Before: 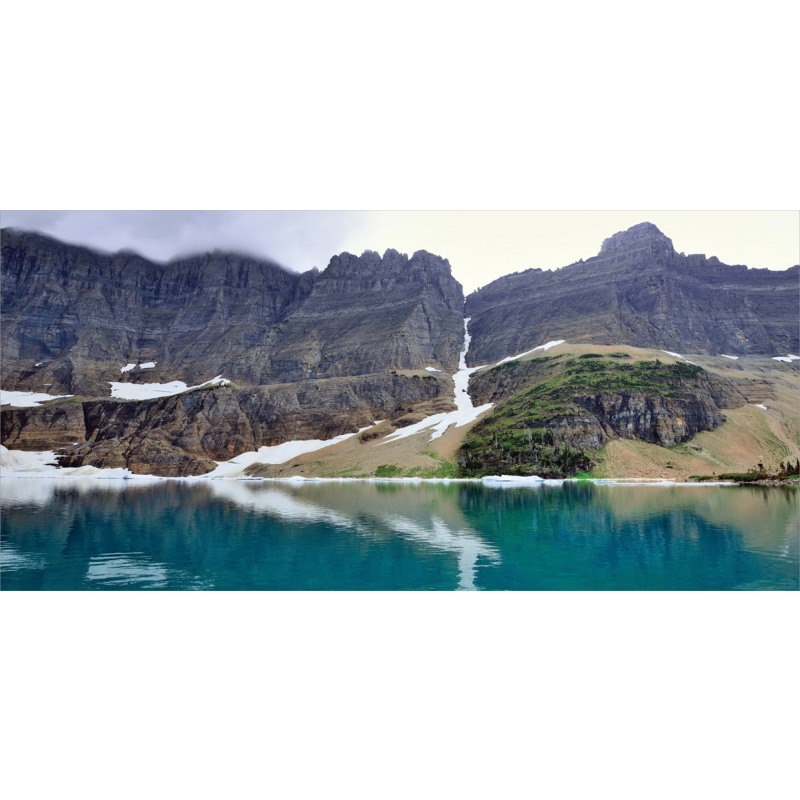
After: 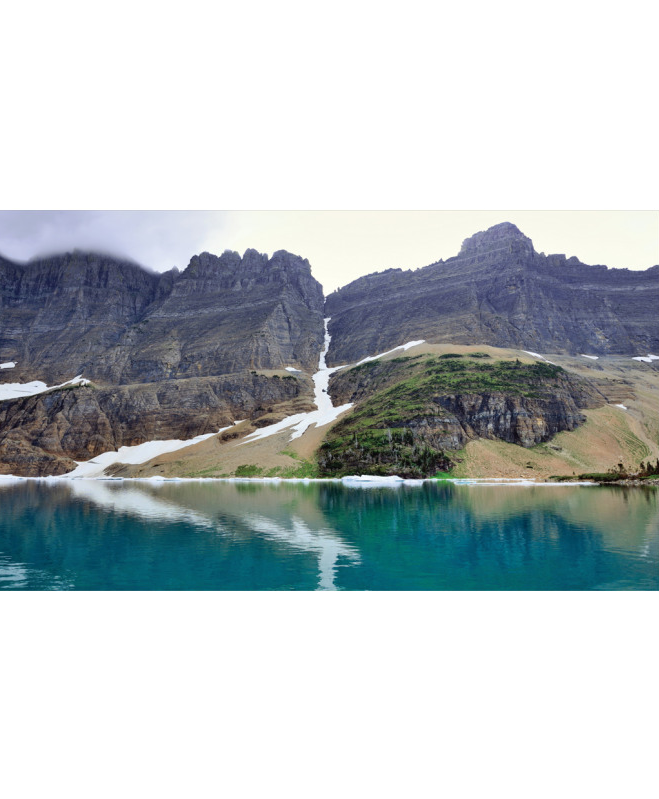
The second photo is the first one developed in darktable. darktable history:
crop: left 17.582%, bottom 0.031%
tone curve: curves: ch0 [(0, 0) (0.003, 0.003) (0.011, 0.011) (0.025, 0.025) (0.044, 0.044) (0.069, 0.069) (0.1, 0.099) (0.136, 0.135) (0.177, 0.176) (0.224, 0.223) (0.277, 0.275) (0.335, 0.333) (0.399, 0.396) (0.468, 0.465) (0.543, 0.546) (0.623, 0.625) (0.709, 0.711) (0.801, 0.802) (0.898, 0.898) (1, 1)], preserve colors none
